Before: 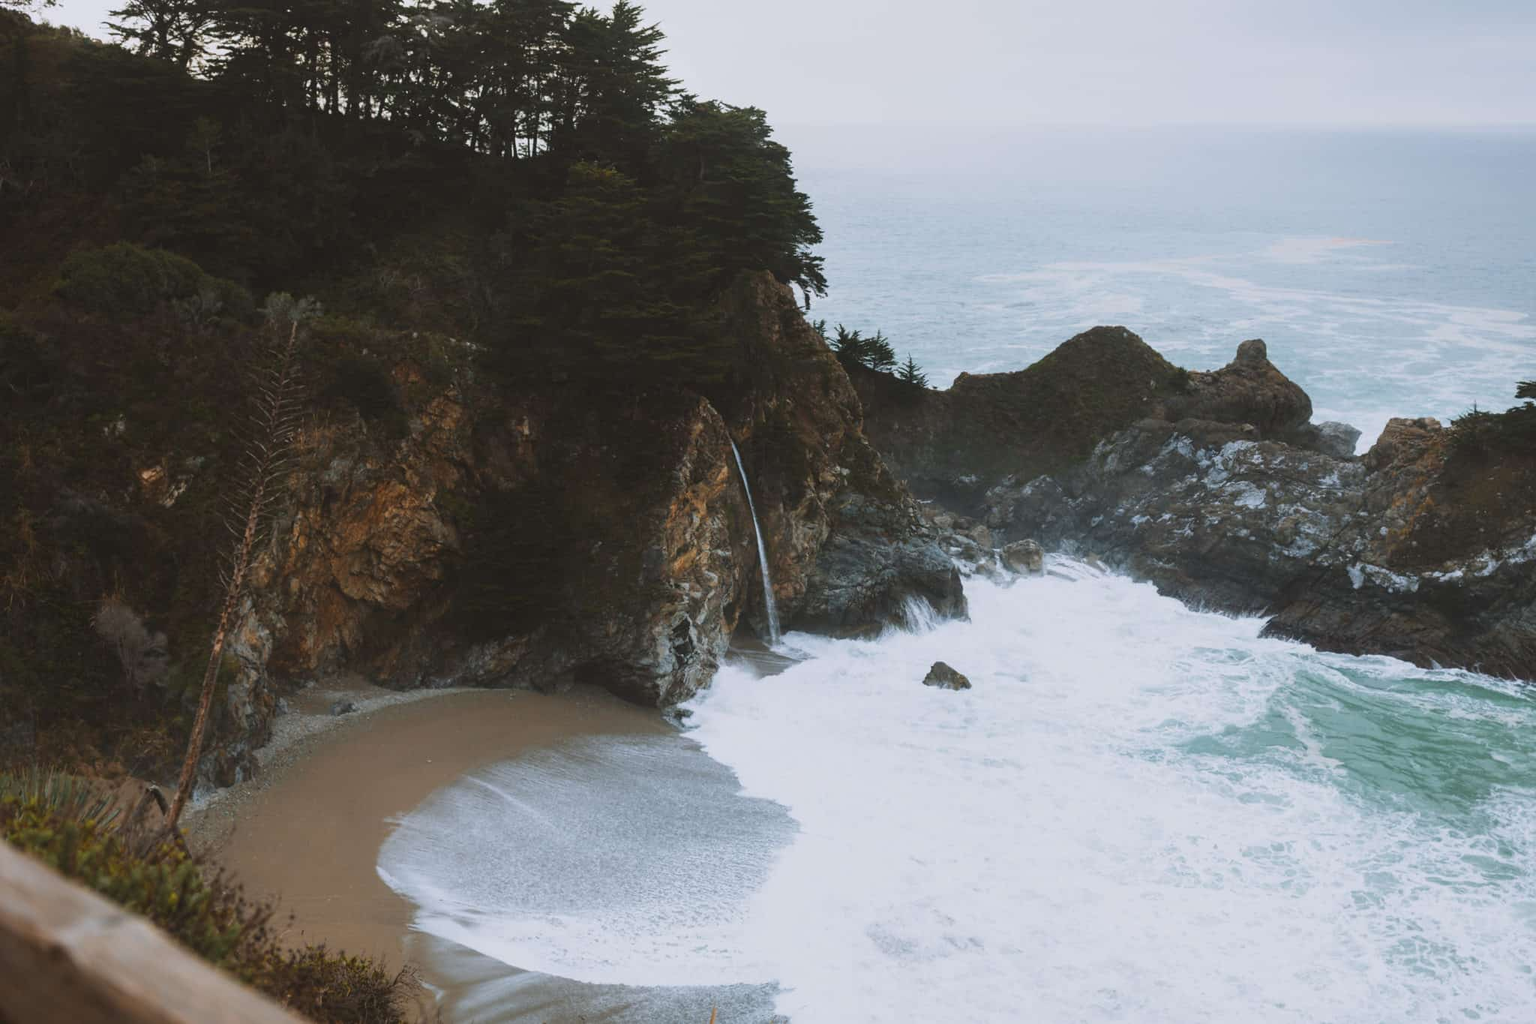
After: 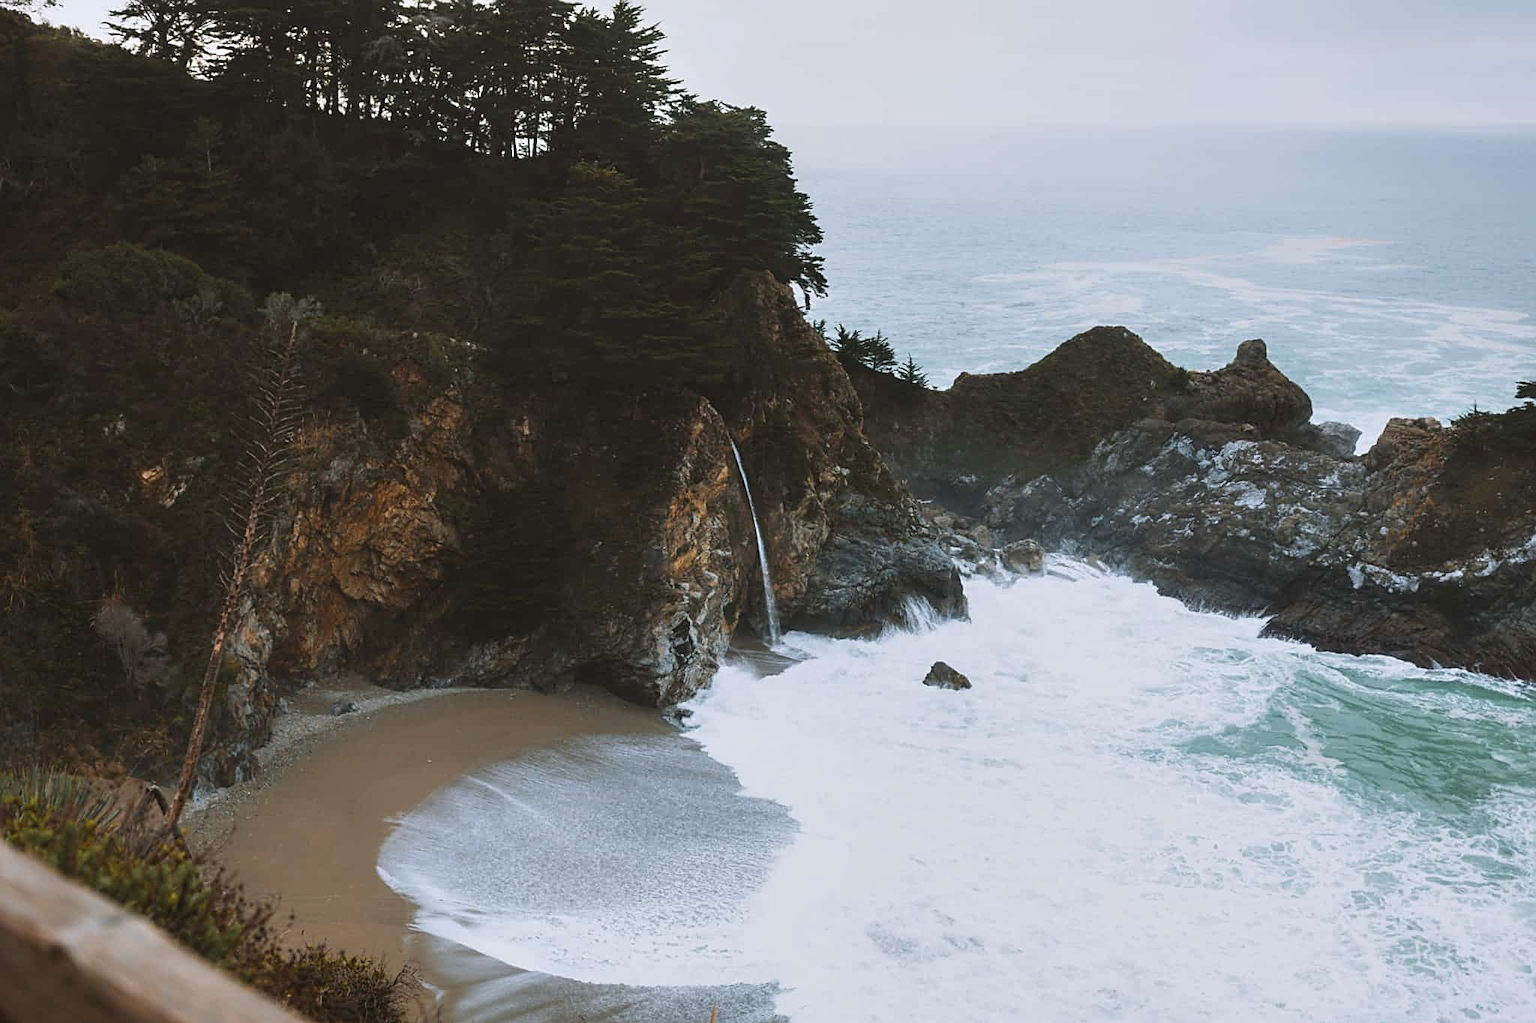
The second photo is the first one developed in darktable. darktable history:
sharpen: amount 0.49
contrast equalizer: y [[0.6 ×6], [0.55 ×6], [0 ×6], [0 ×6], [0 ×6]], mix 0.301
